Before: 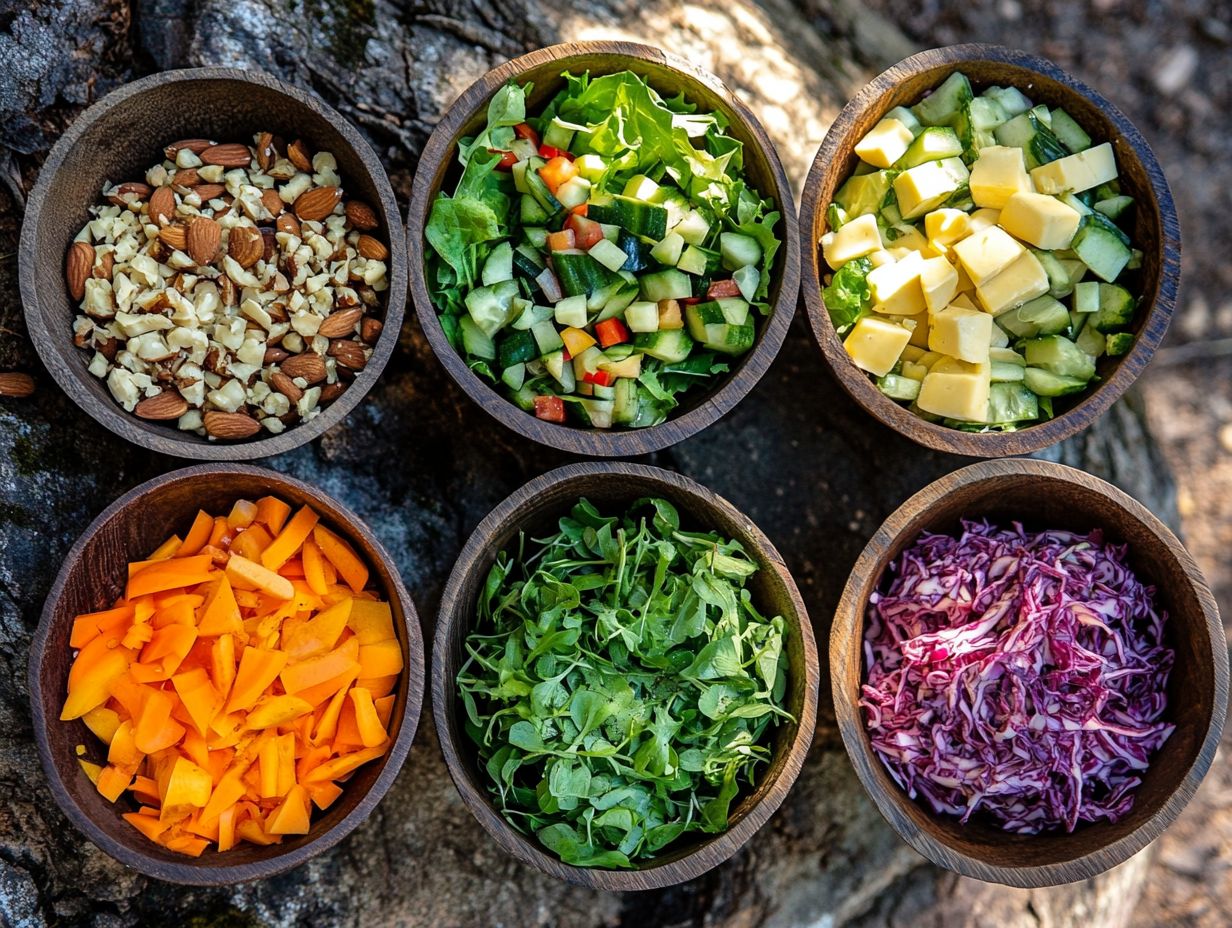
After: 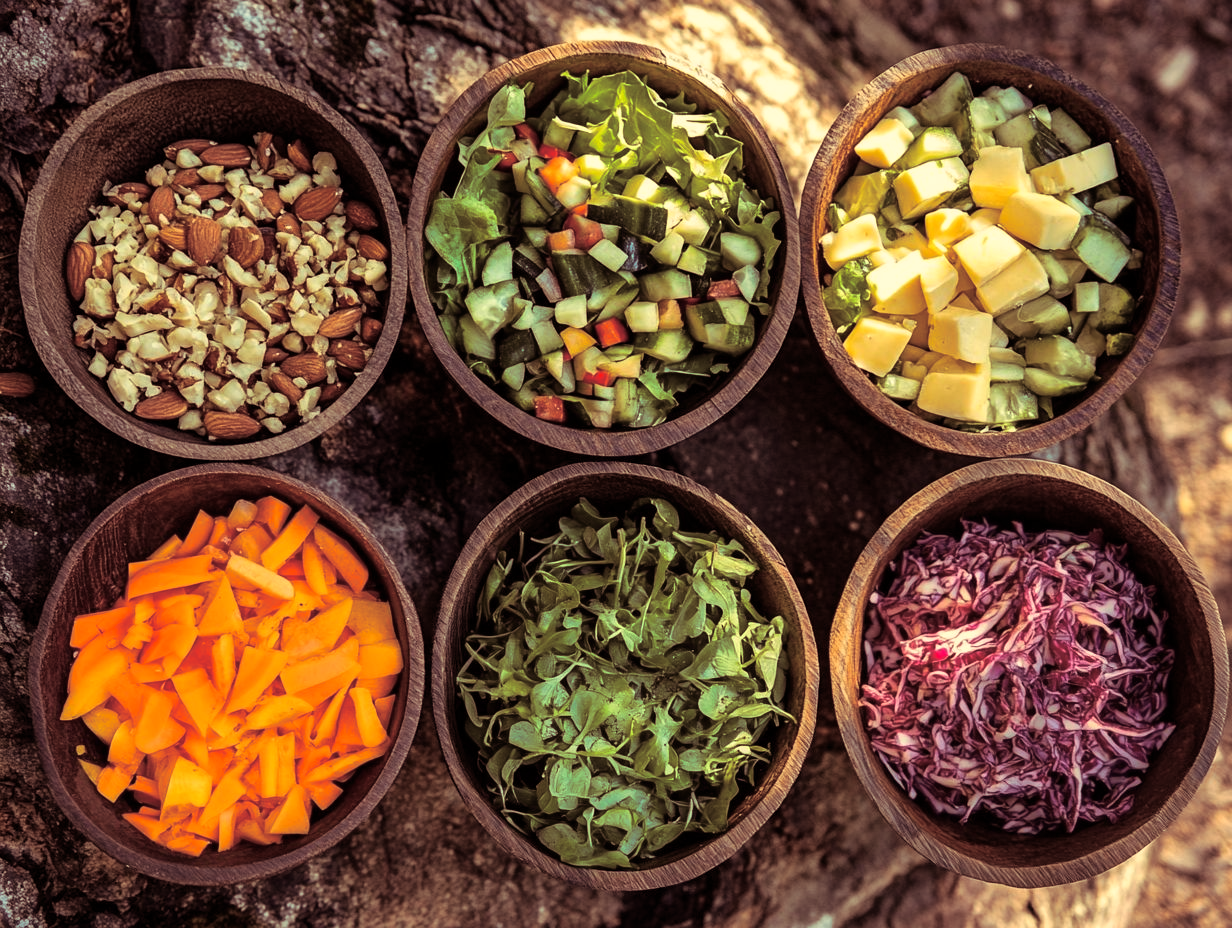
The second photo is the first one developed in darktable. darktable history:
white balance: red 1.08, blue 0.791
split-toning: on, module defaults
